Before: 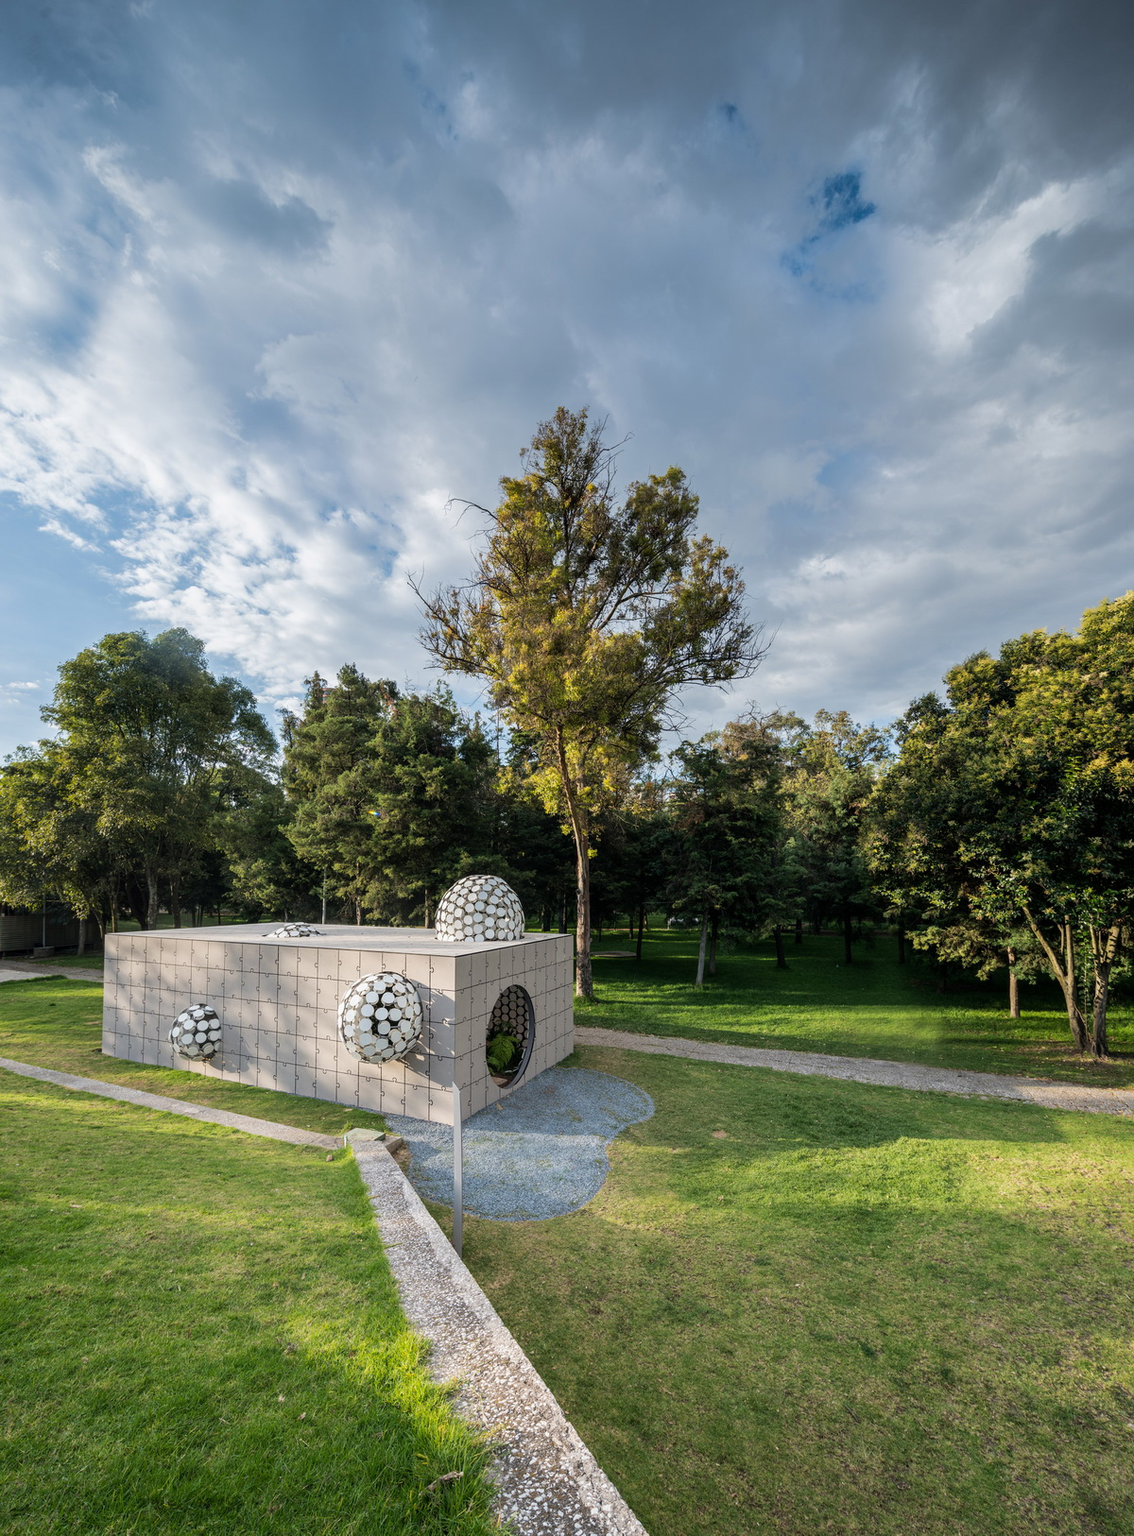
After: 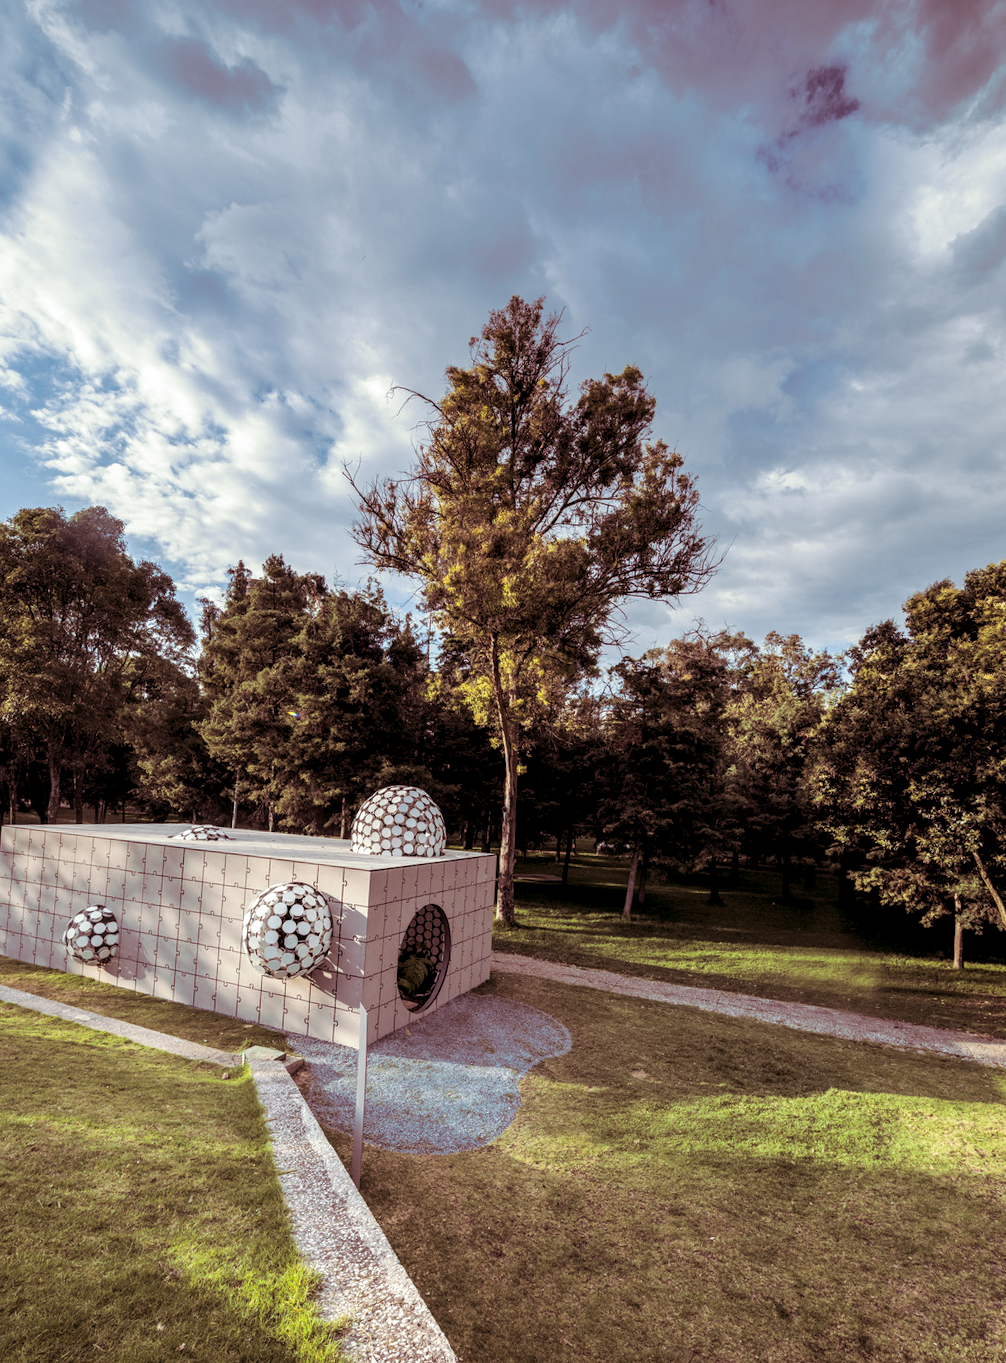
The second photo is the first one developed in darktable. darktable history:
local contrast: highlights 25%, shadows 75%, midtone range 0.75
crop and rotate: angle -3.27°, left 5.211%, top 5.211%, right 4.607%, bottom 4.607%
split-toning: shadows › hue 360°
